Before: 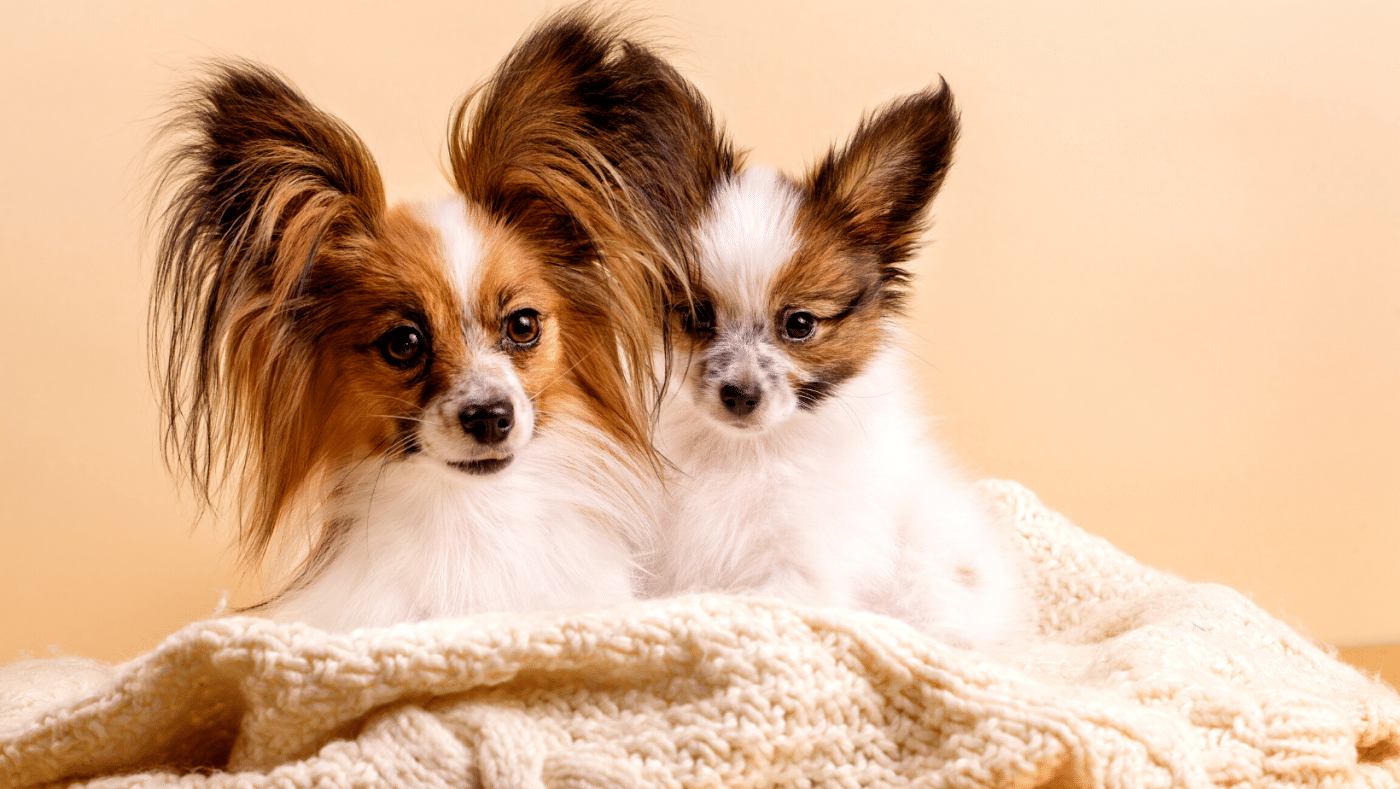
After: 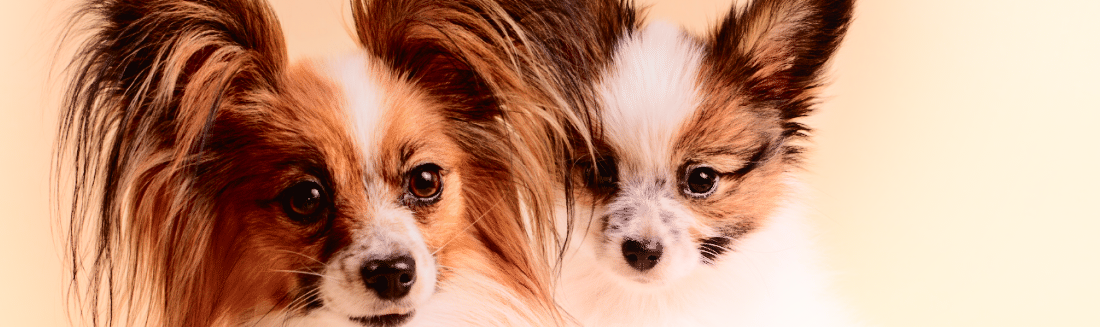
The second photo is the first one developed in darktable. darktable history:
tone curve: curves: ch0 [(0, 0.019) (0.204, 0.162) (0.491, 0.519) (0.748, 0.765) (1, 0.919)]; ch1 [(0, 0) (0.179, 0.173) (0.322, 0.32) (0.442, 0.447) (0.496, 0.504) (0.566, 0.585) (0.761, 0.803) (1, 1)]; ch2 [(0, 0) (0.434, 0.447) (0.483, 0.487) (0.555, 0.563) (0.697, 0.68) (1, 1)], color space Lab, independent channels, preserve colors none
crop: left 7.036%, top 18.398%, right 14.379%, bottom 40.043%
shadows and highlights: shadows -90, highlights 90, soften with gaussian
